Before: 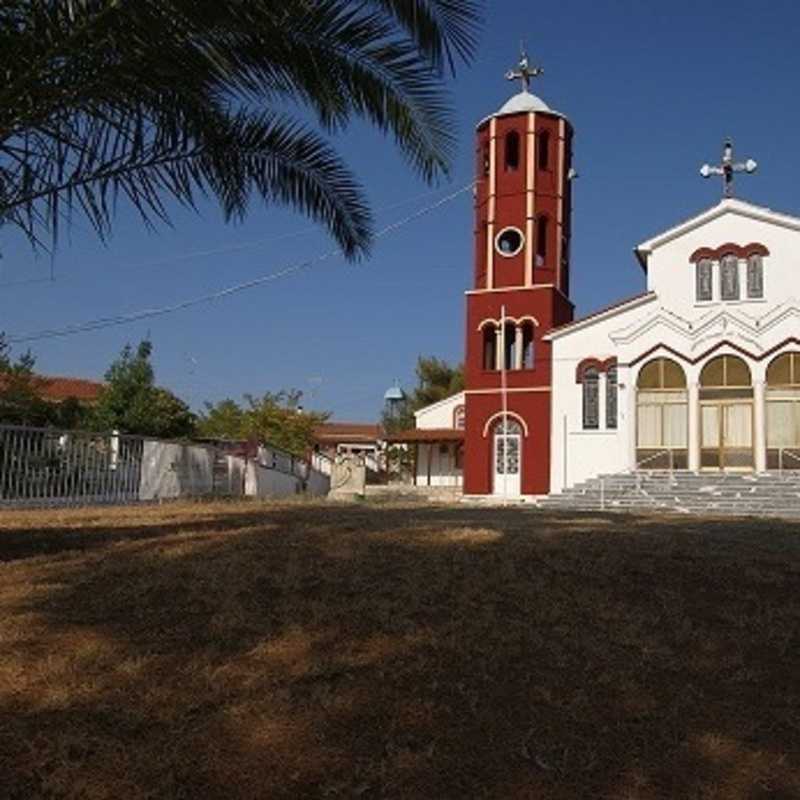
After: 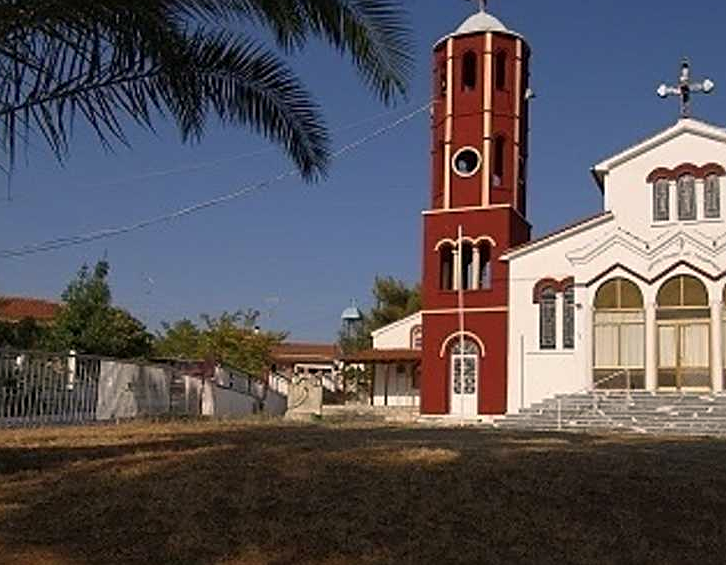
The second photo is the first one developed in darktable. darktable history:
color correction: highlights a* 3.91, highlights b* 5.14
crop: left 5.457%, top 10.051%, right 3.738%, bottom 19.21%
exposure: exposure -0.116 EV, compensate exposure bias true, compensate highlight preservation false
sharpen: on, module defaults
